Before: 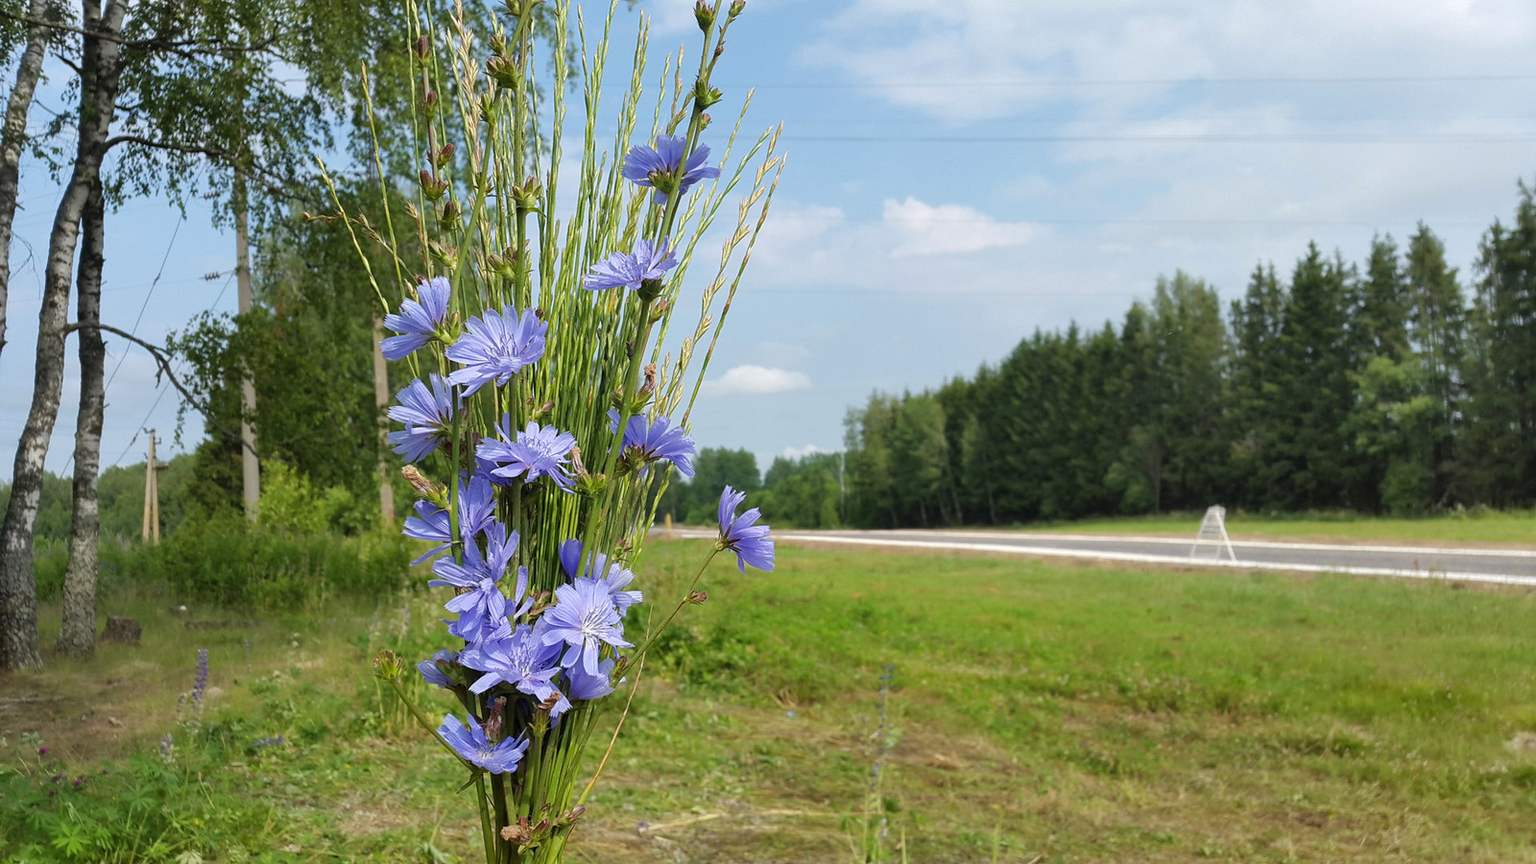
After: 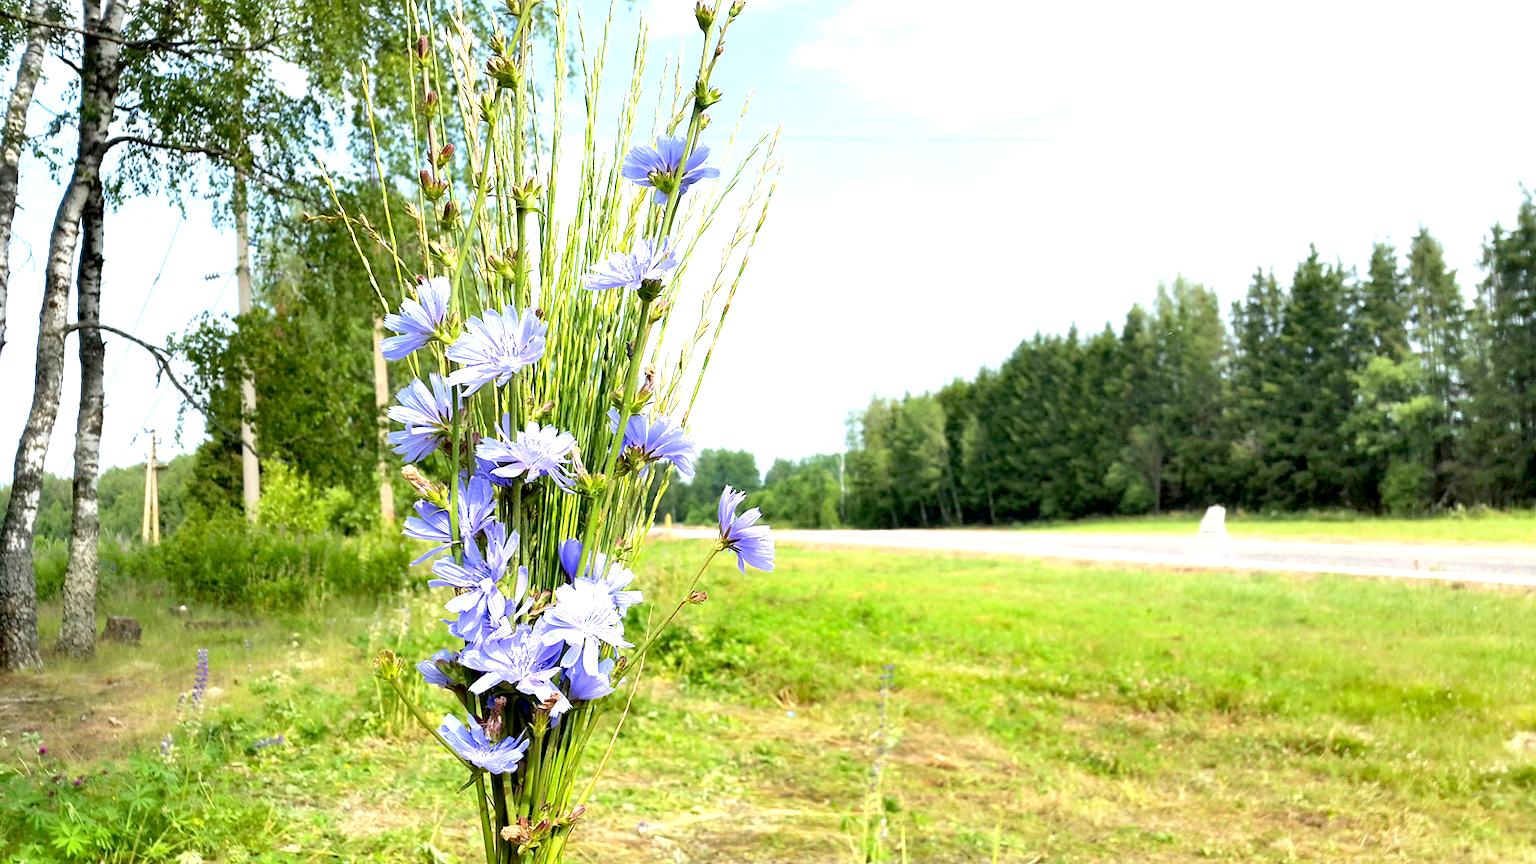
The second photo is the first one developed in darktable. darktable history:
contrast brightness saturation: contrast 0.081, saturation 0.018
exposure: black level correction 0.009, exposure 1.428 EV, compensate exposure bias true, compensate highlight preservation false
